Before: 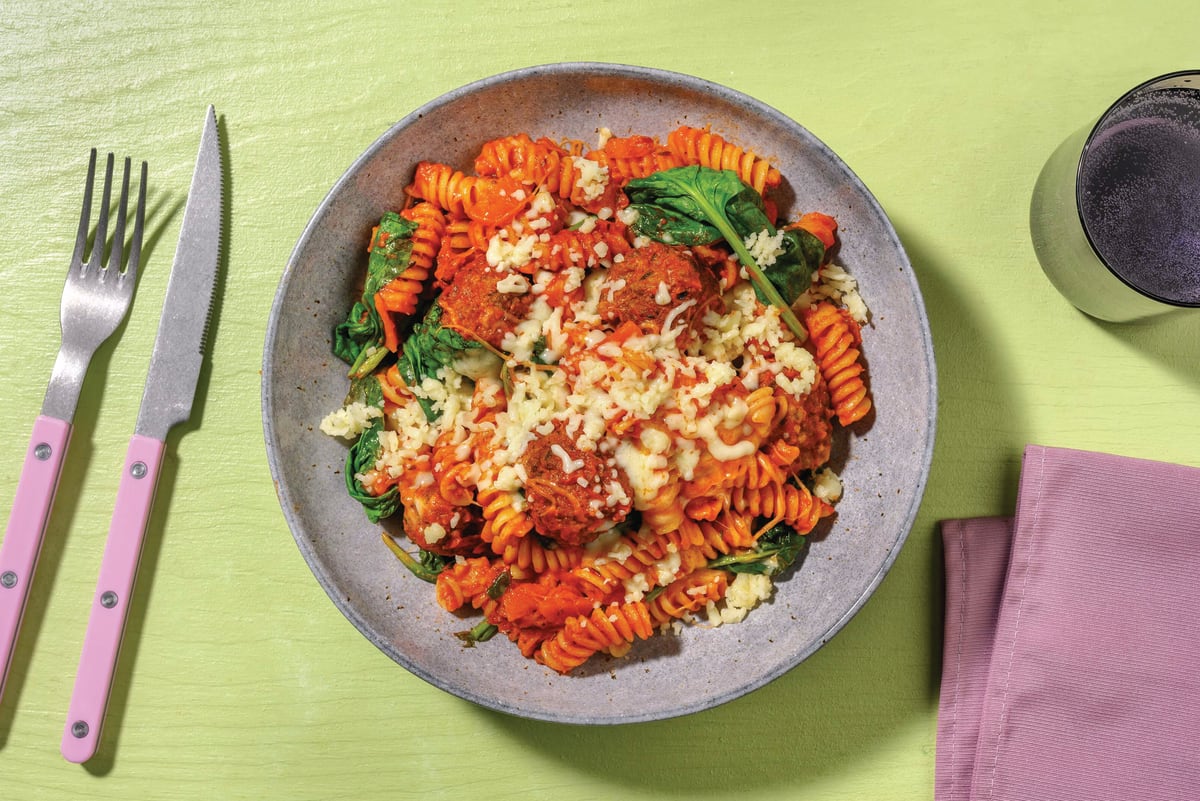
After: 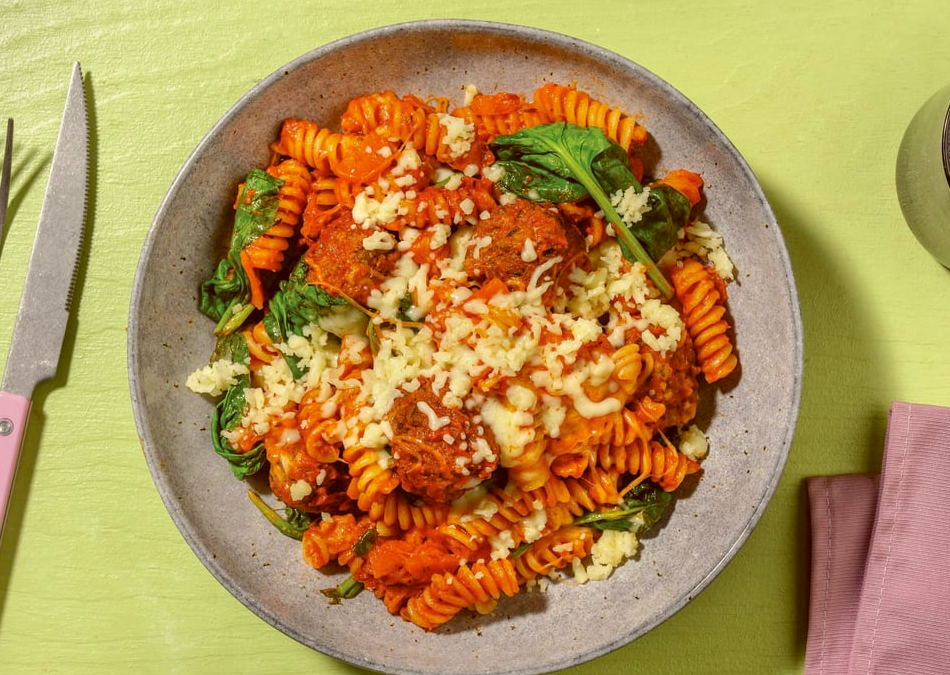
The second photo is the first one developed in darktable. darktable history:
crop: left 11.225%, top 5.381%, right 9.565%, bottom 10.314%
color balance: lift [1.001, 1.007, 1, 0.993], gamma [1.023, 1.026, 1.01, 0.974], gain [0.964, 1.059, 1.073, 0.927]
